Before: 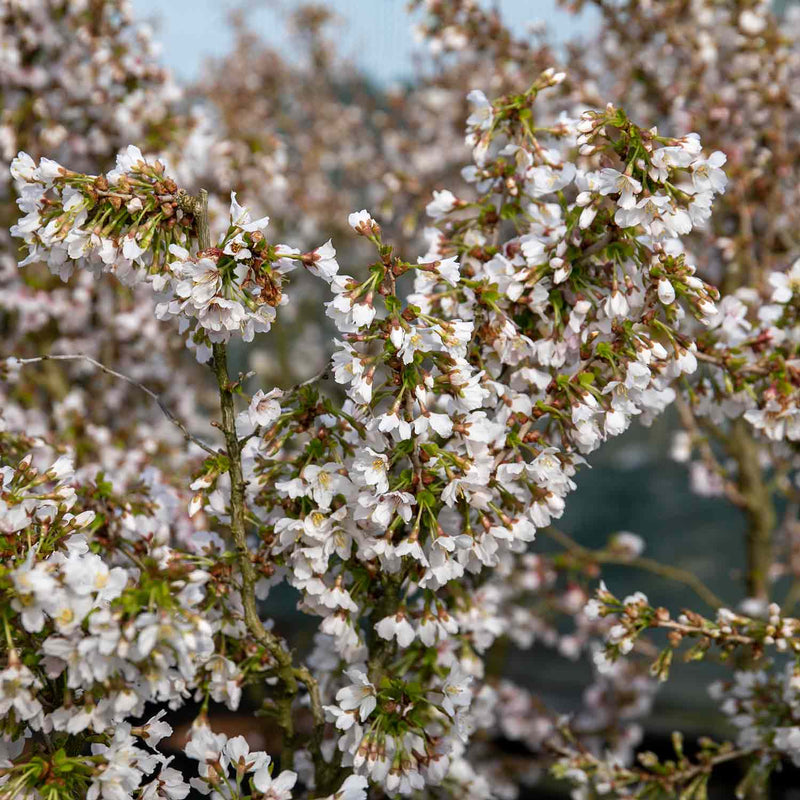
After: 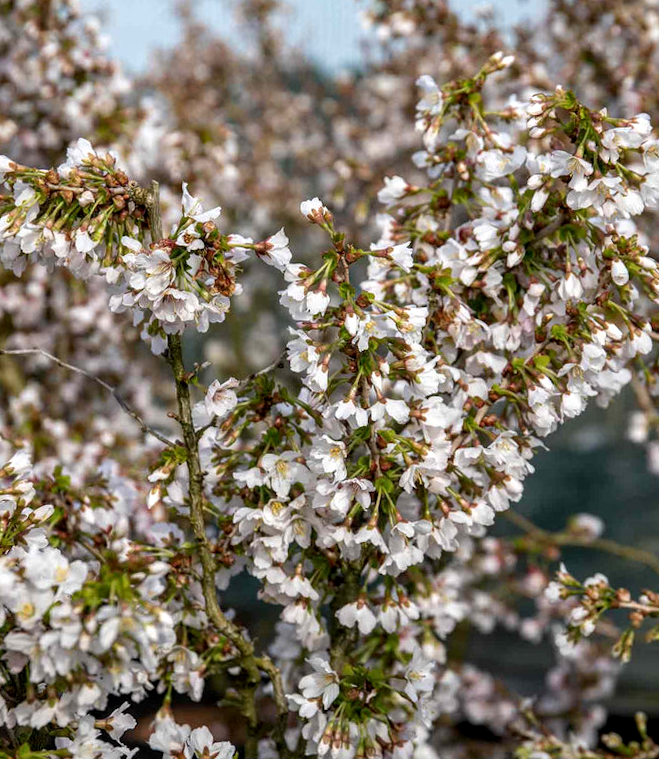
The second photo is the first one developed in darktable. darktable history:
local contrast: detail 130%
crop and rotate: angle 1.3°, left 4.501%, top 0.576%, right 11.212%, bottom 2.405%
